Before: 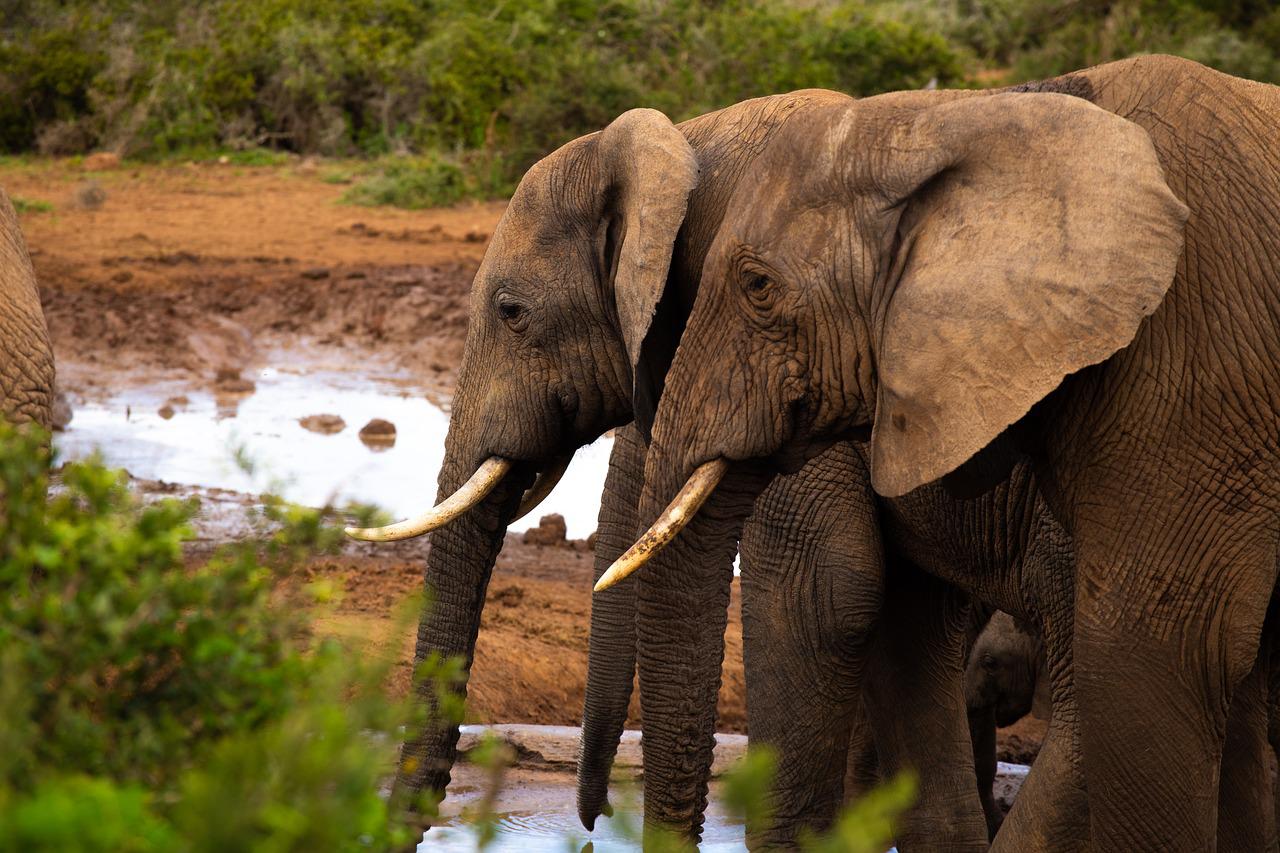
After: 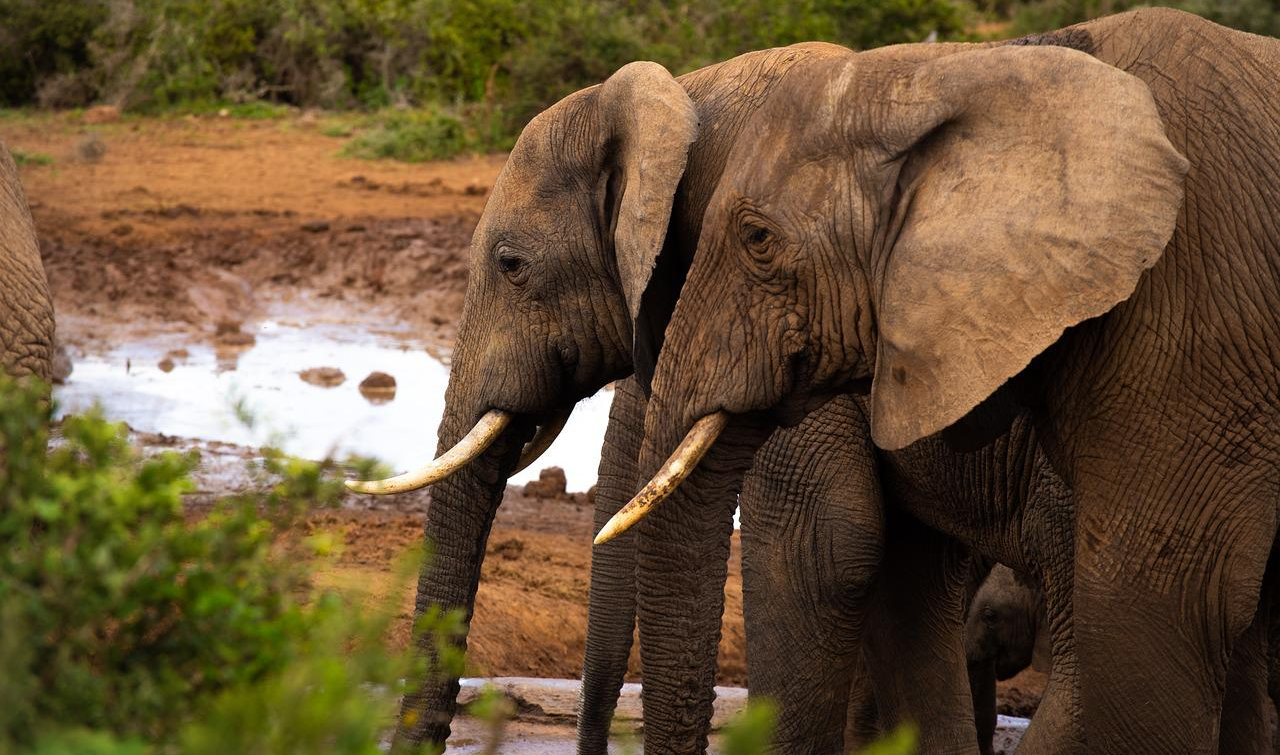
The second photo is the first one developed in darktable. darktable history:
crop and rotate: top 5.603%, bottom 5.777%
vignetting: fall-off radius 81.72%, unbound false
